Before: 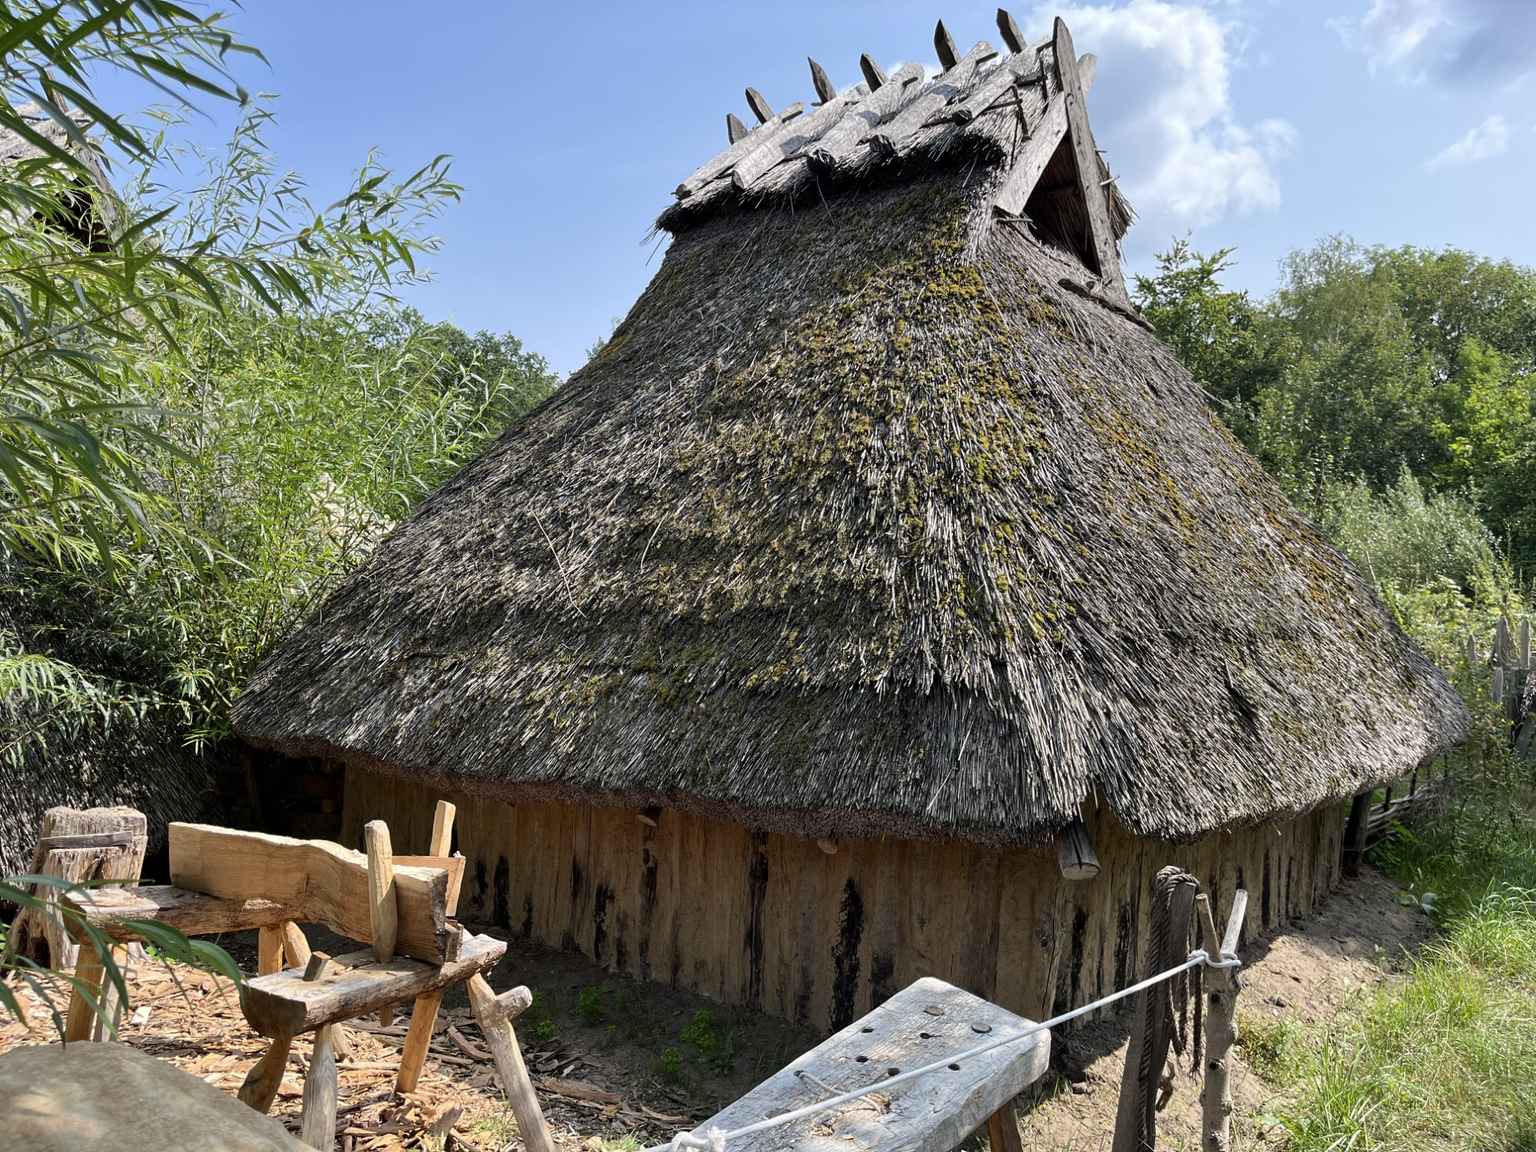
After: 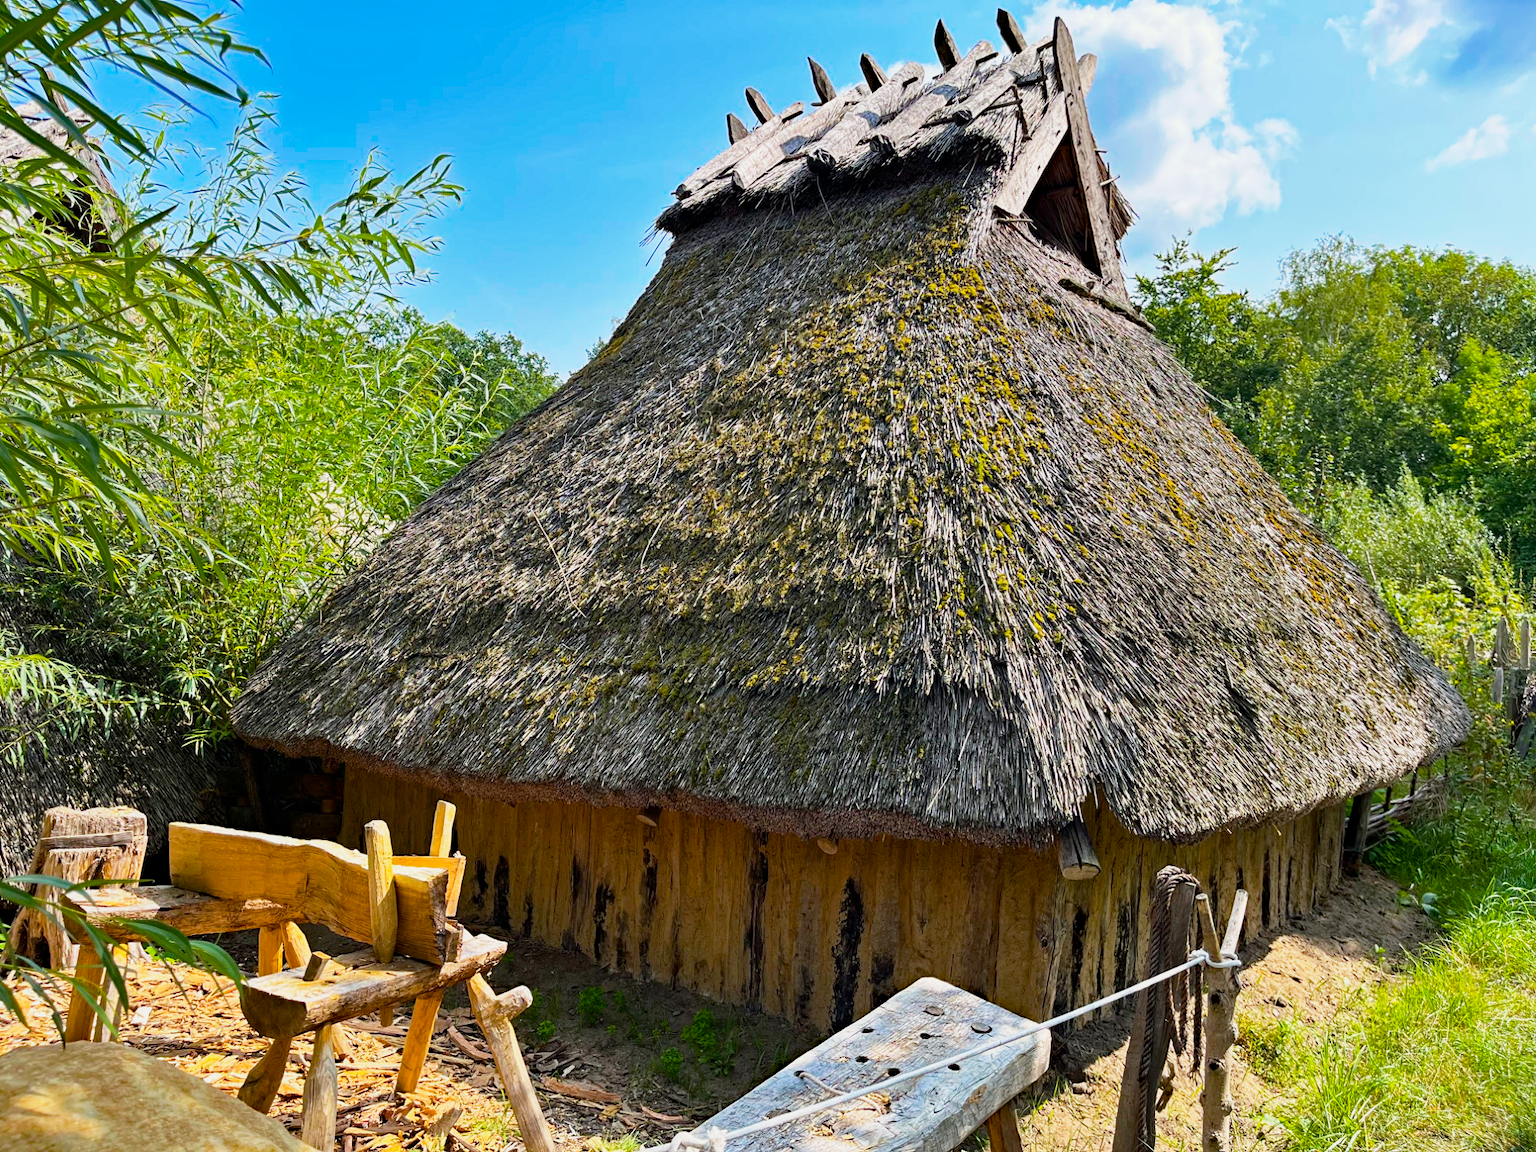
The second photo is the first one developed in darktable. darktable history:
color balance rgb: linear chroma grading › global chroma 15%, perceptual saturation grading › global saturation 30%
haze removal: strength 0.5, distance 0.43, compatibility mode true, adaptive false
base curve: curves: ch0 [(0, 0) (0.088, 0.125) (0.176, 0.251) (0.354, 0.501) (0.613, 0.749) (1, 0.877)], preserve colors none
